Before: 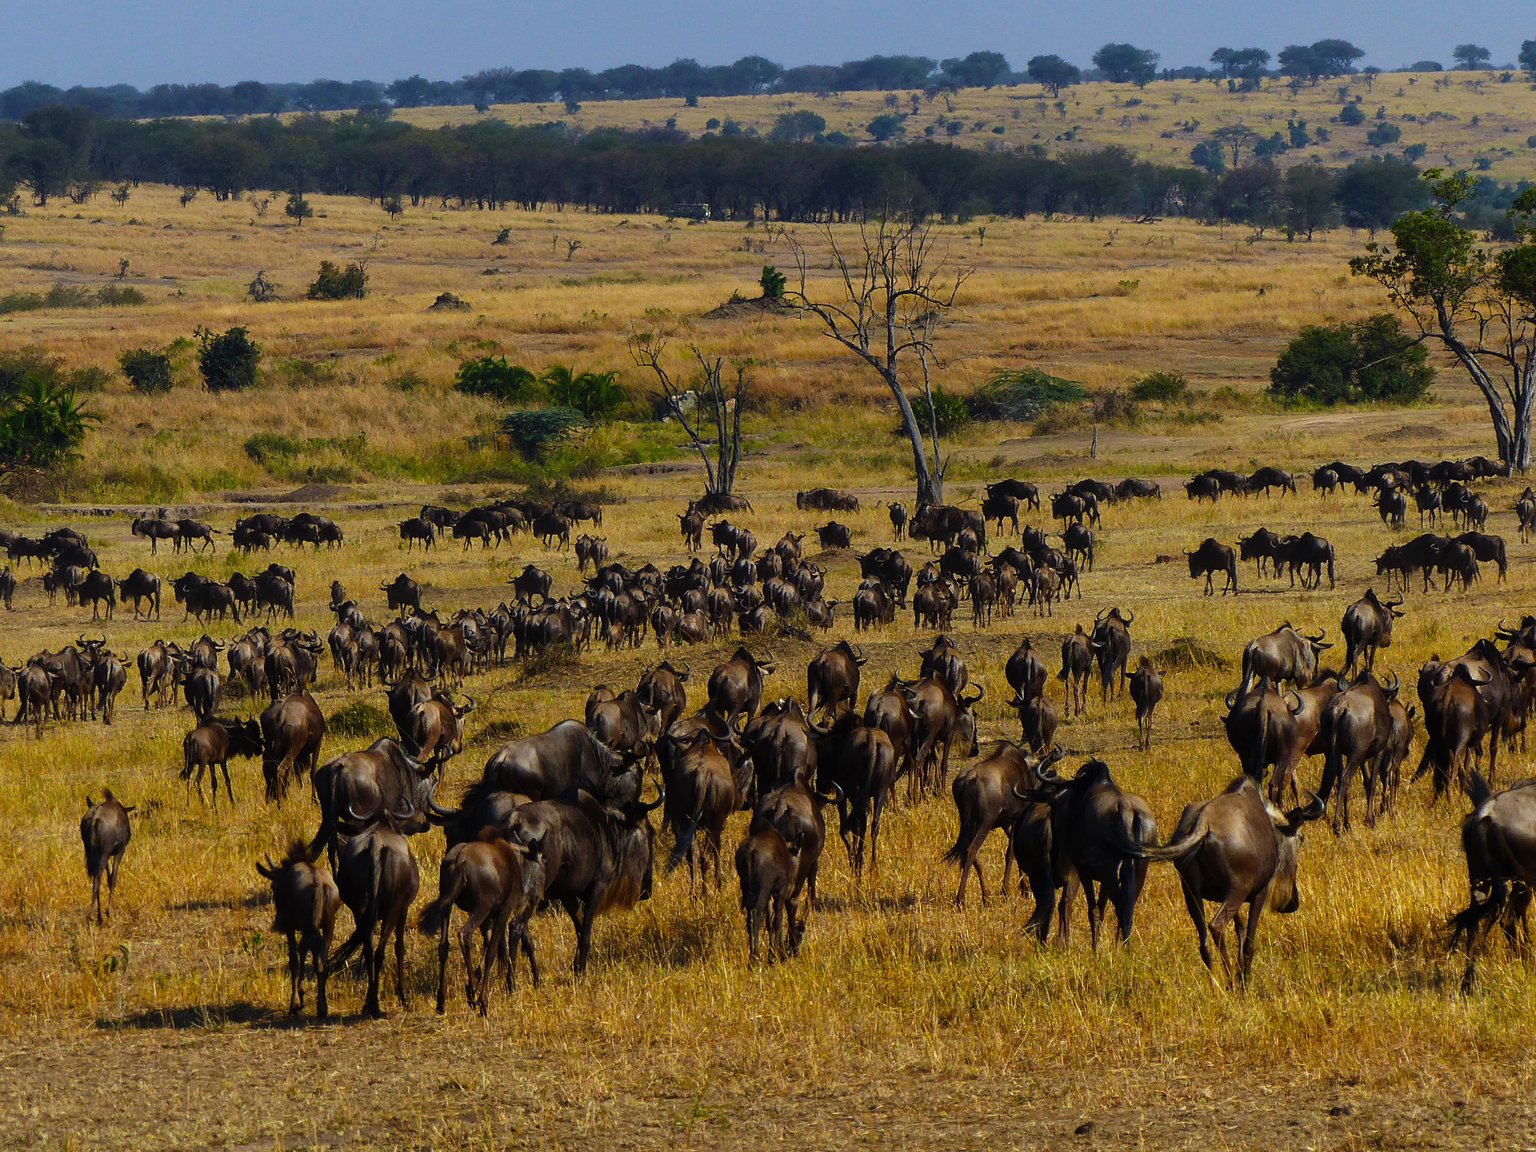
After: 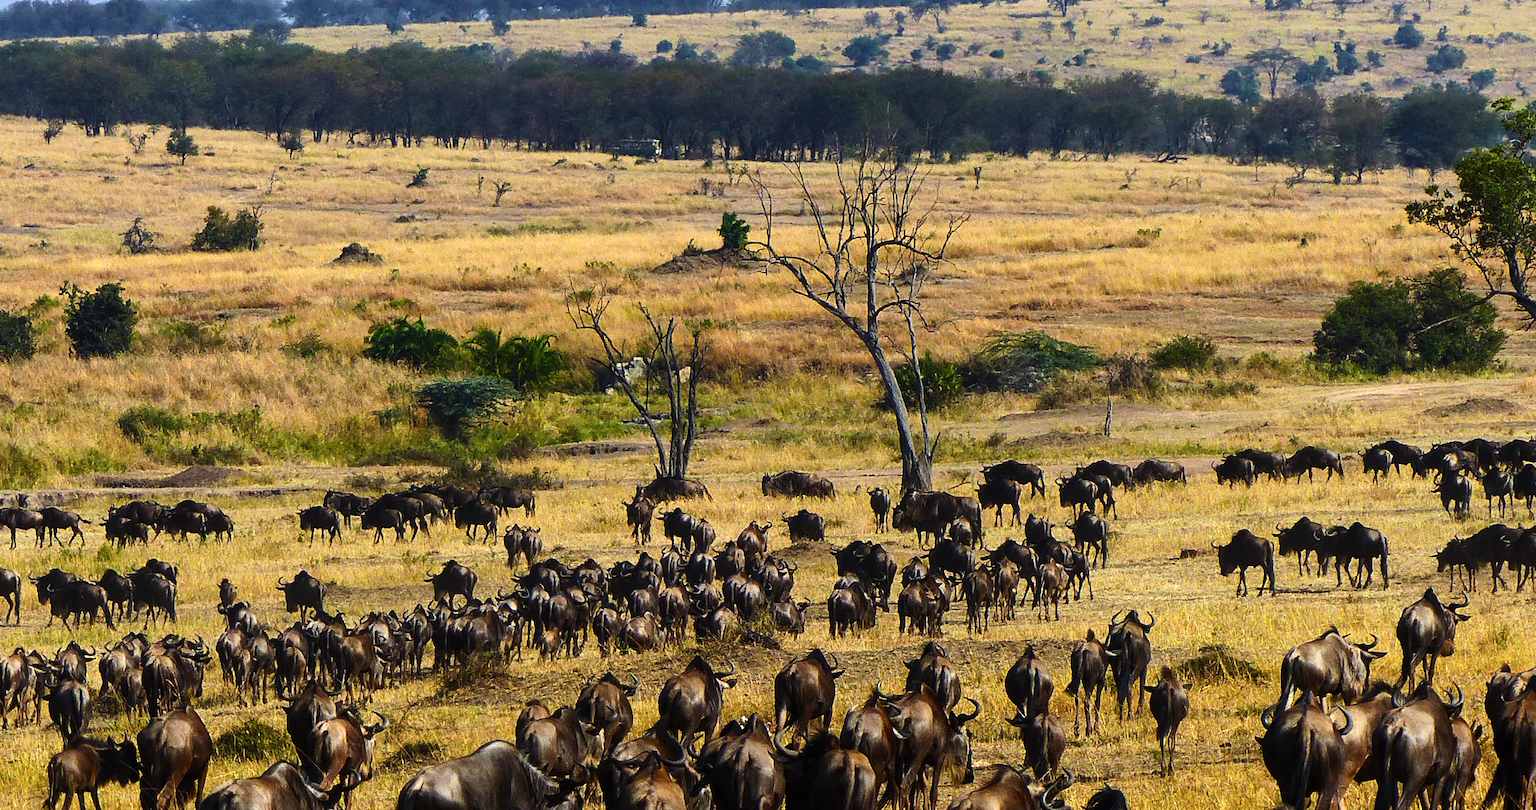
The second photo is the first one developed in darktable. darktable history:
contrast brightness saturation: contrast 0.24, brightness 0.092
crop and rotate: left 9.313%, top 7.353%, right 4.824%, bottom 32.215%
local contrast: highlights 100%, shadows 97%, detail 120%, midtone range 0.2
exposure: black level correction 0, exposure 0.5 EV, compensate highlight preservation false
